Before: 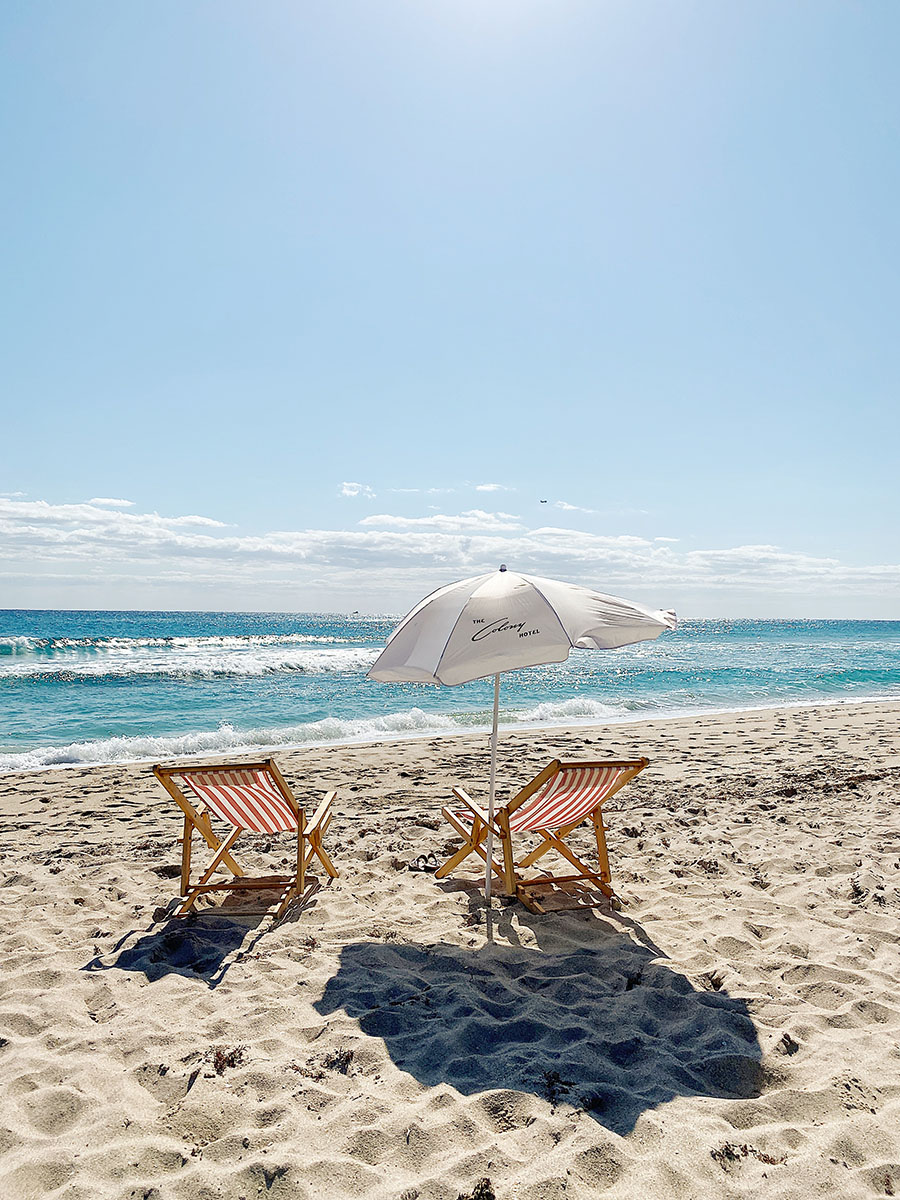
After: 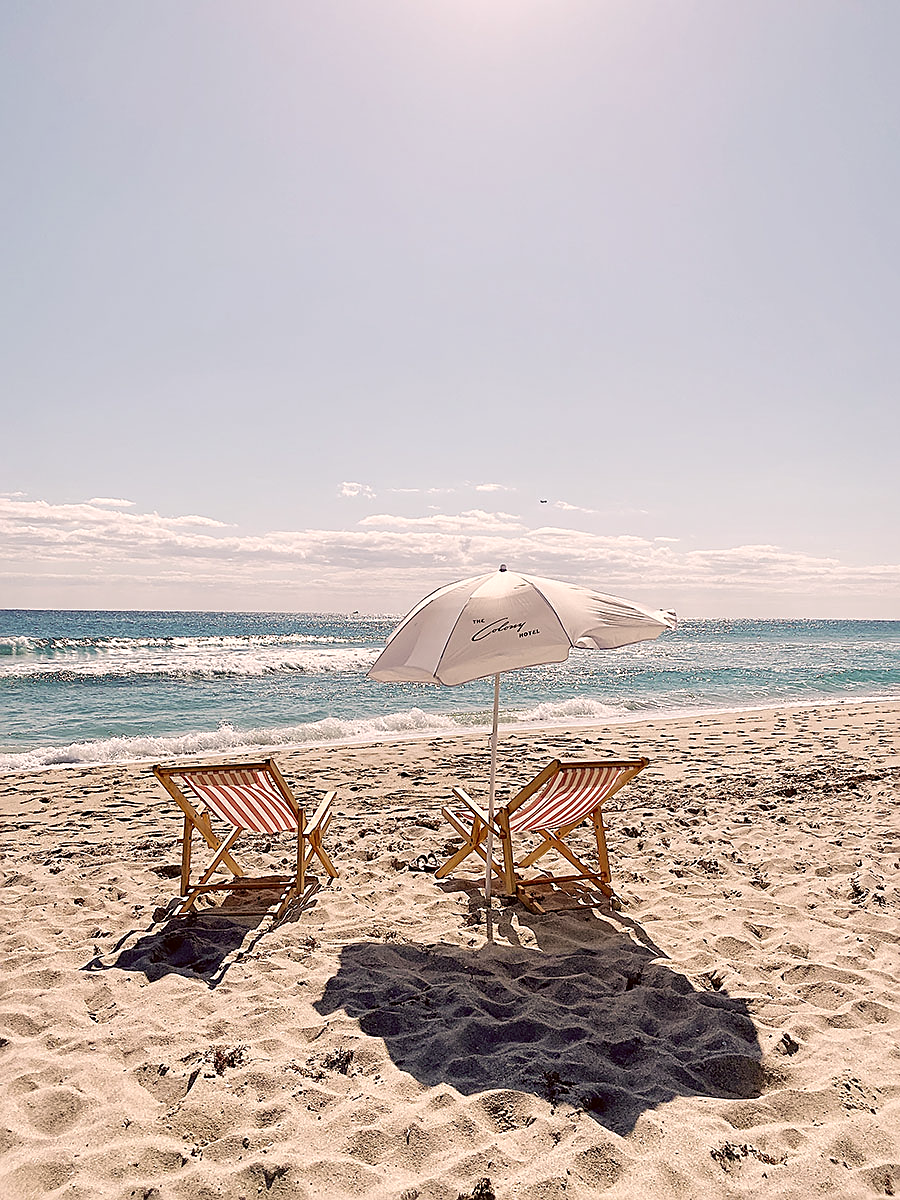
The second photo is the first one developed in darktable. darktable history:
sharpen: on, module defaults
color correction: highlights a* 10.21, highlights b* 9.76, shadows a* 8.56, shadows b* 8.39, saturation 0.809
